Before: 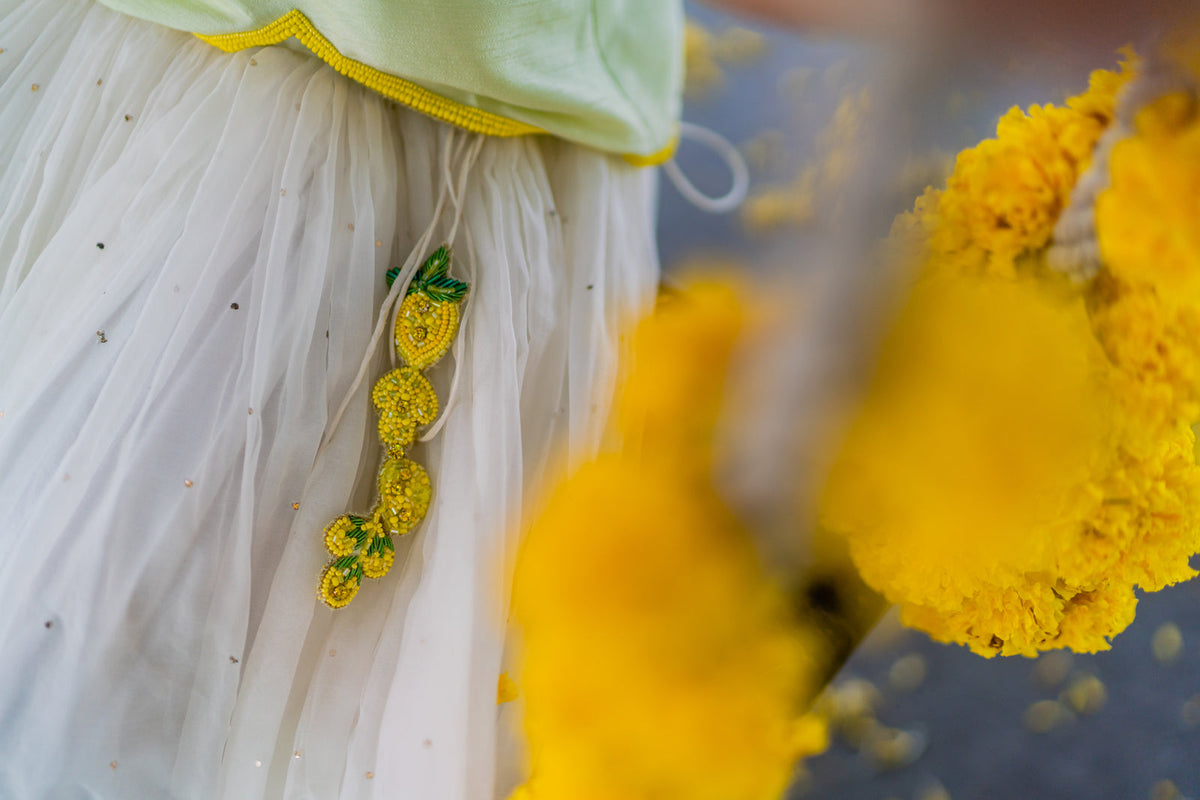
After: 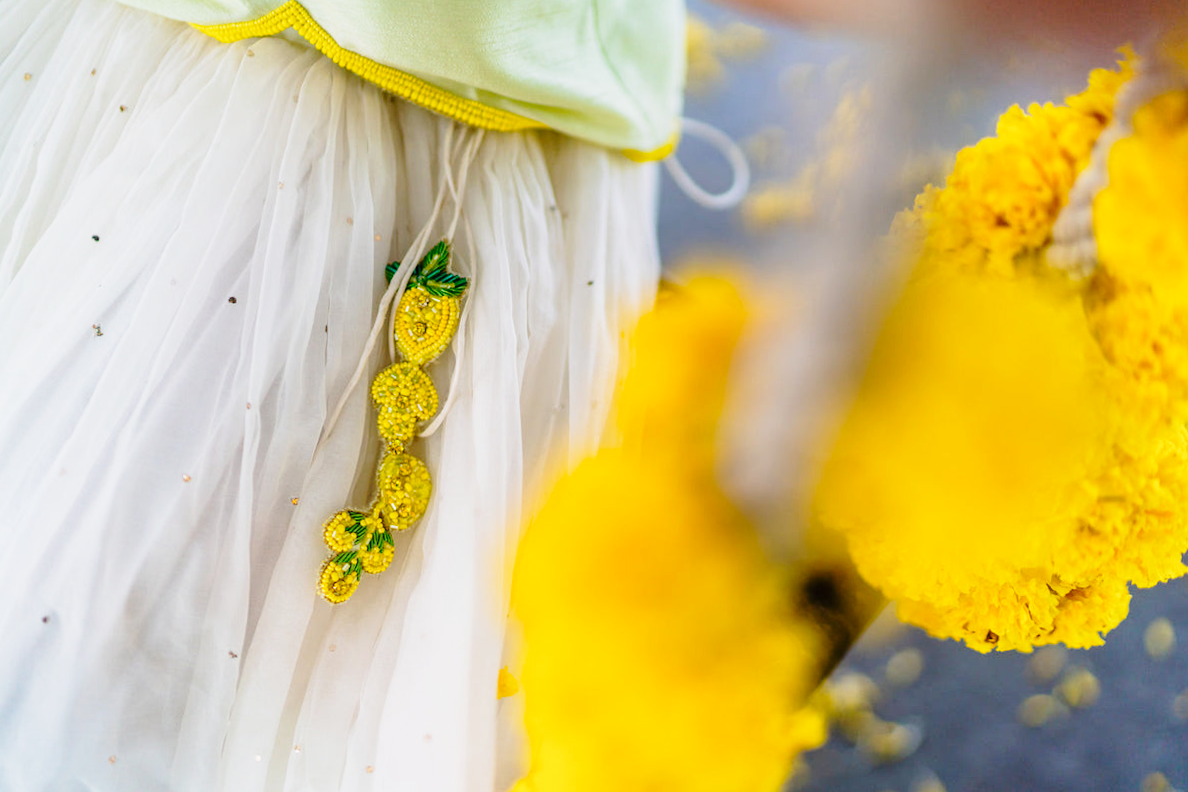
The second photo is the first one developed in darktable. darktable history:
base curve: curves: ch0 [(0, 0) (0.028, 0.03) (0.121, 0.232) (0.46, 0.748) (0.859, 0.968) (1, 1)], preserve colors none
rotate and perspective: rotation 0.174°, lens shift (vertical) 0.013, lens shift (horizontal) 0.019, shear 0.001, automatic cropping original format, crop left 0.007, crop right 0.991, crop top 0.016, crop bottom 0.997
